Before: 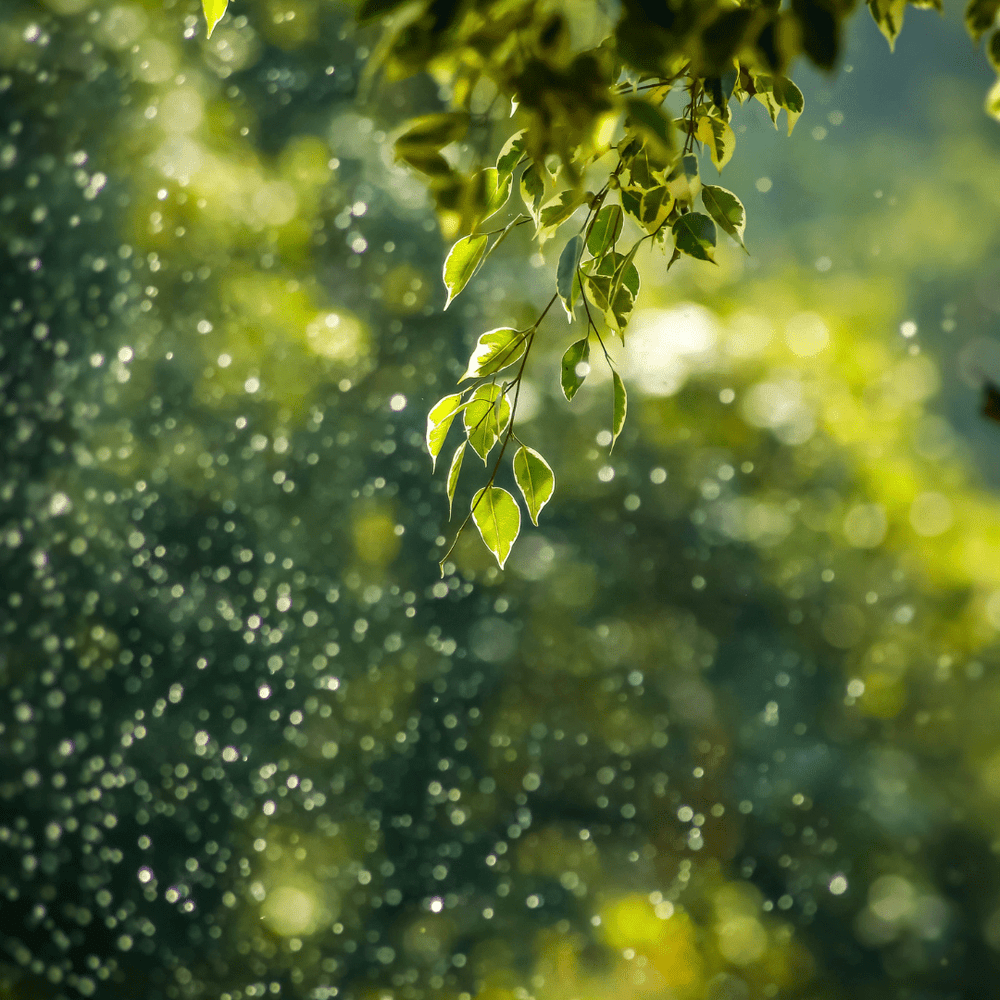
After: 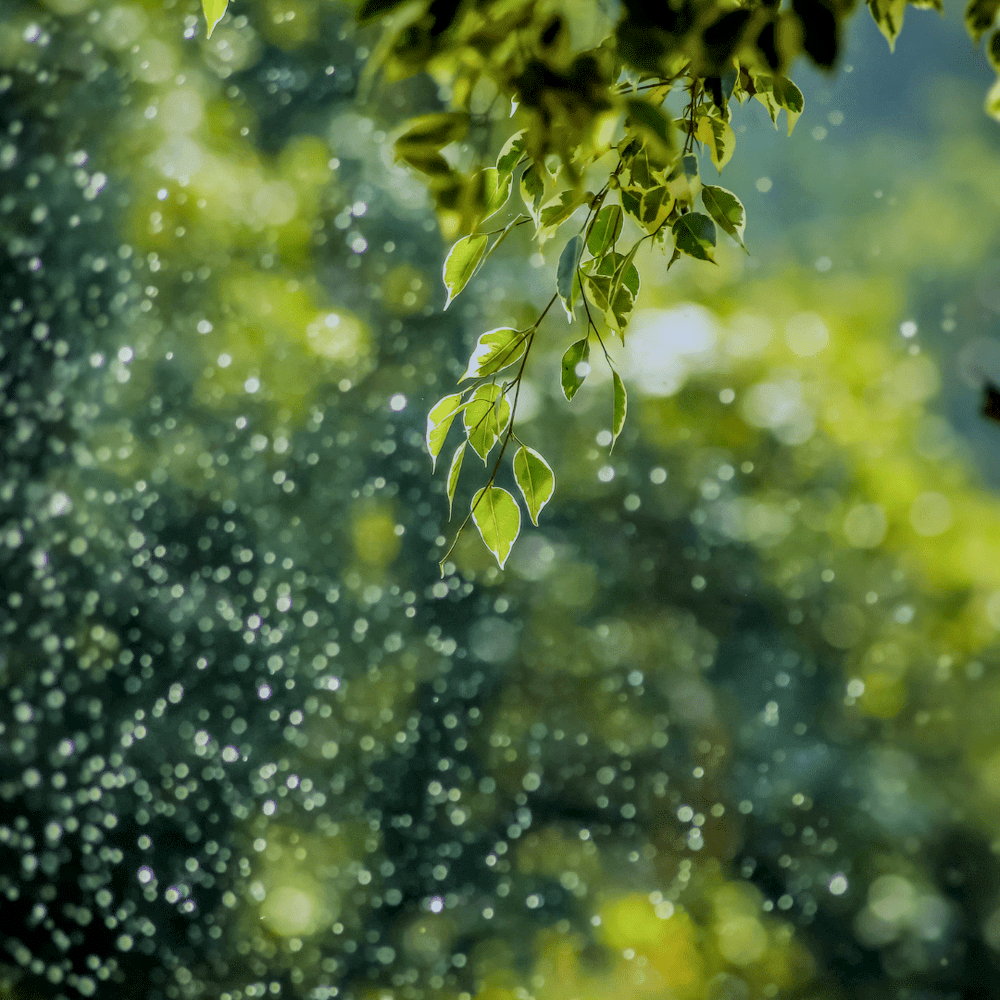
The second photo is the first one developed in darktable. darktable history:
shadows and highlights: shadows 30.63, highlights -63.22, shadows color adjustment 98%, highlights color adjustment 58.61%, soften with gaussian
white balance: red 0.948, green 1.02, blue 1.176
filmic rgb: black relative exposure -8.79 EV, white relative exposure 4.98 EV, threshold 3 EV, target black luminance 0%, hardness 3.77, latitude 66.33%, contrast 0.822, shadows ↔ highlights balance 20%, color science v5 (2021), contrast in shadows safe, contrast in highlights safe, enable highlight reconstruction true
local contrast: on, module defaults
